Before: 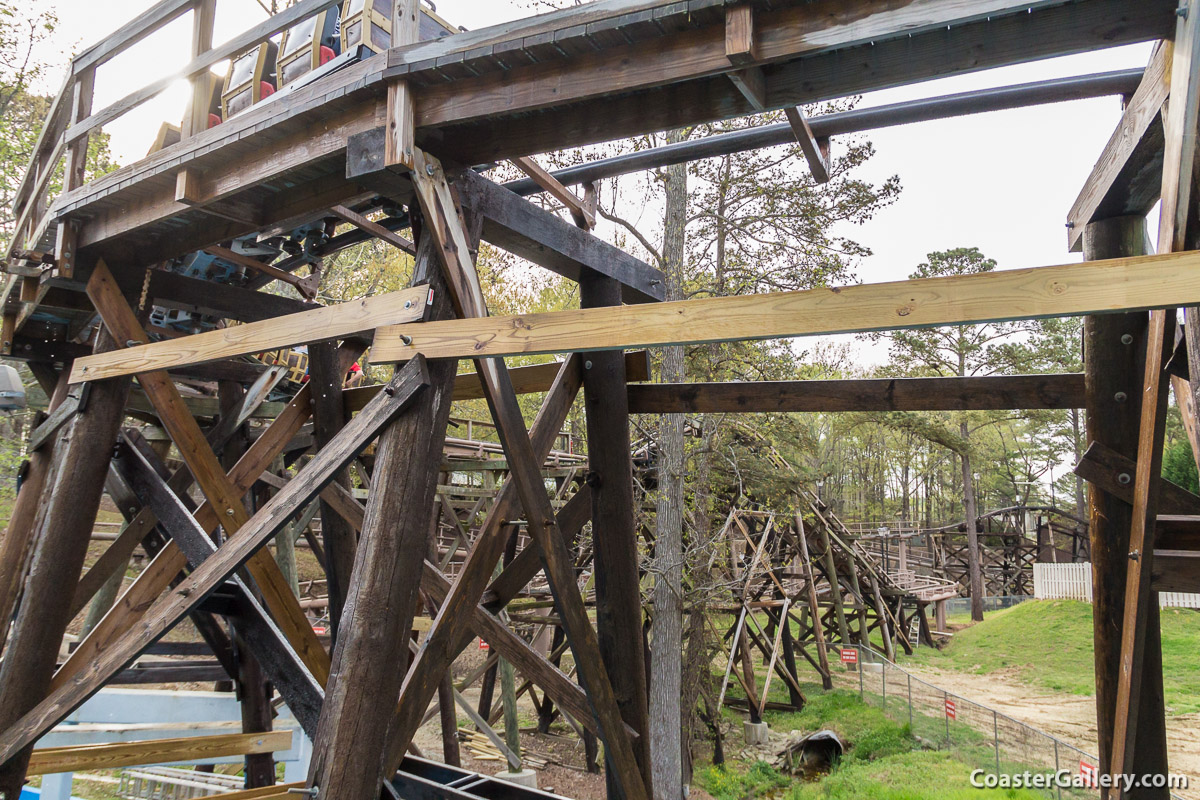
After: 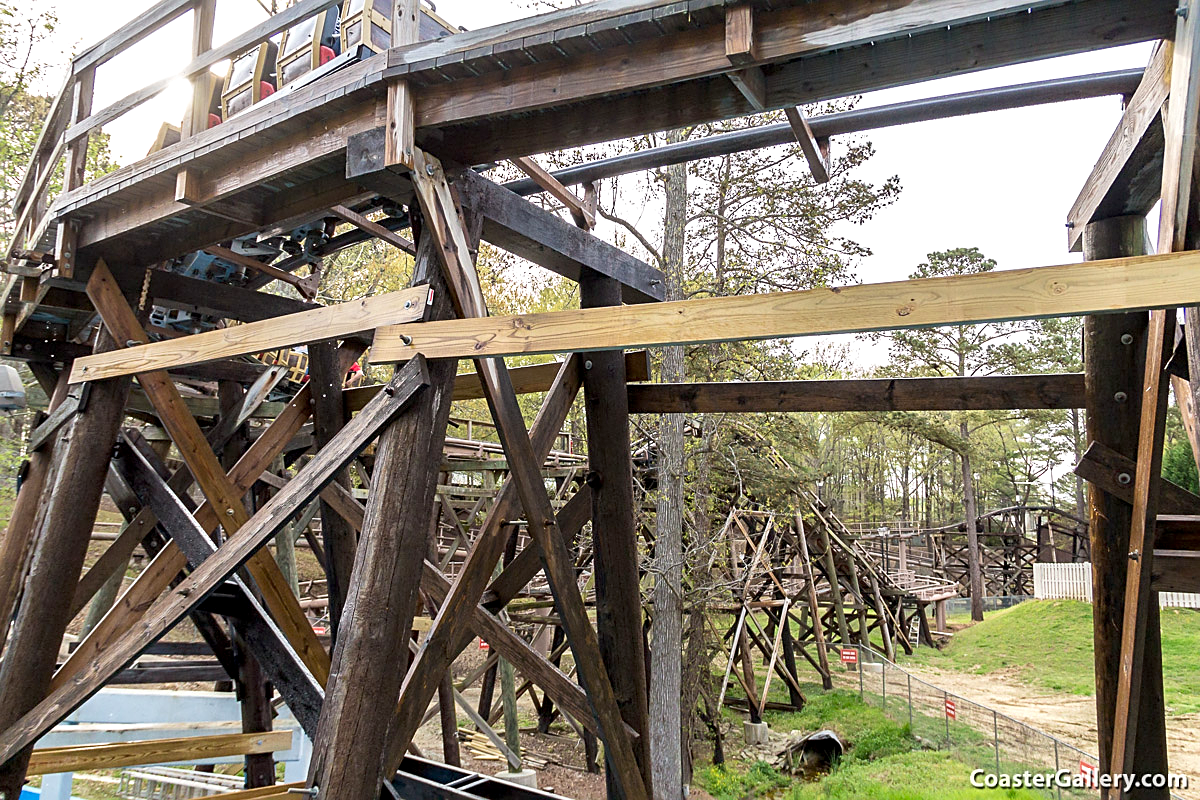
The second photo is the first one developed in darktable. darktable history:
sharpen: on, module defaults
exposure: black level correction 0.005, exposure 0.286 EV, compensate highlight preservation false
